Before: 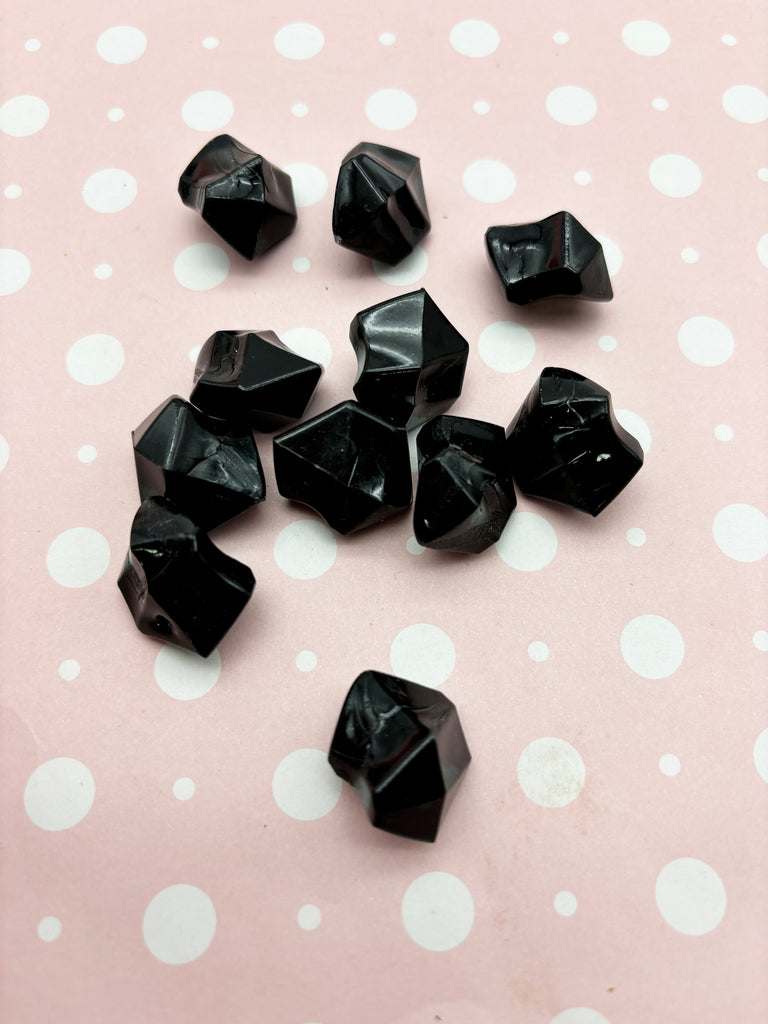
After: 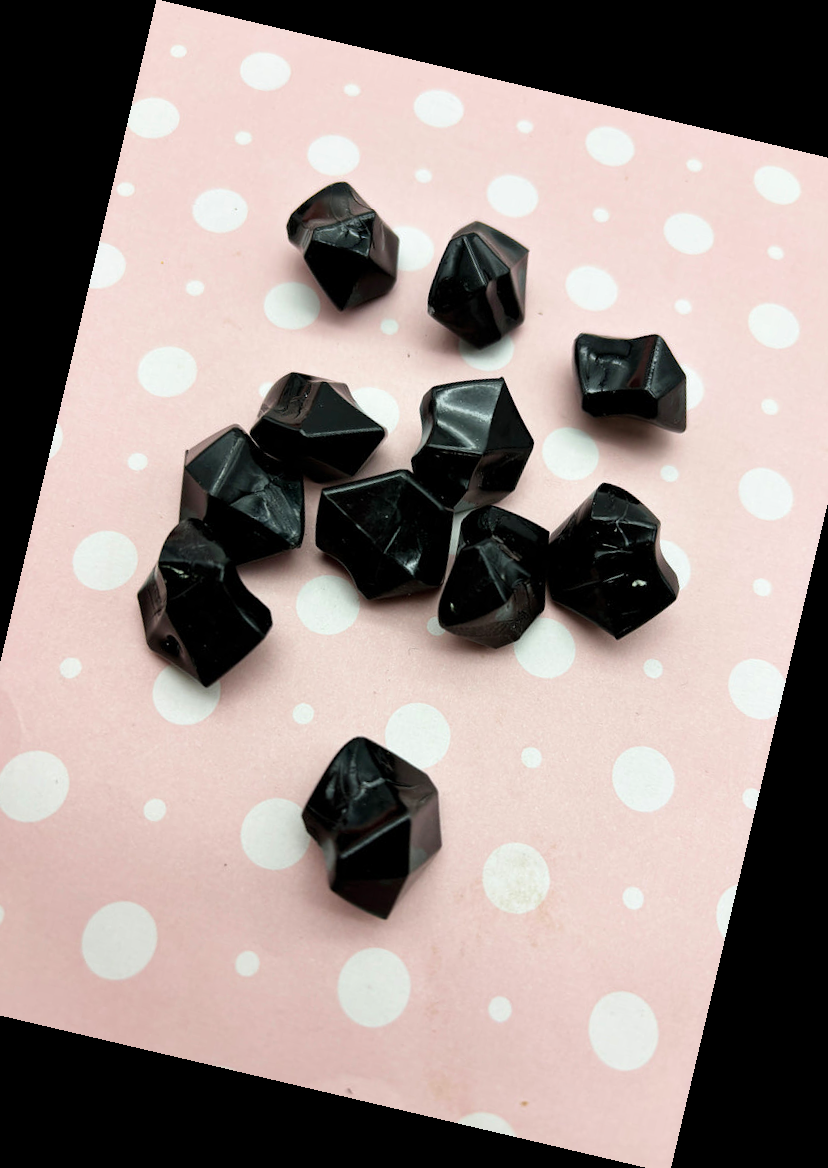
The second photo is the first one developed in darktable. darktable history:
crop: left 8.026%, right 7.374%
velvia: strength 15%
rotate and perspective: rotation 13.27°, automatic cropping off
